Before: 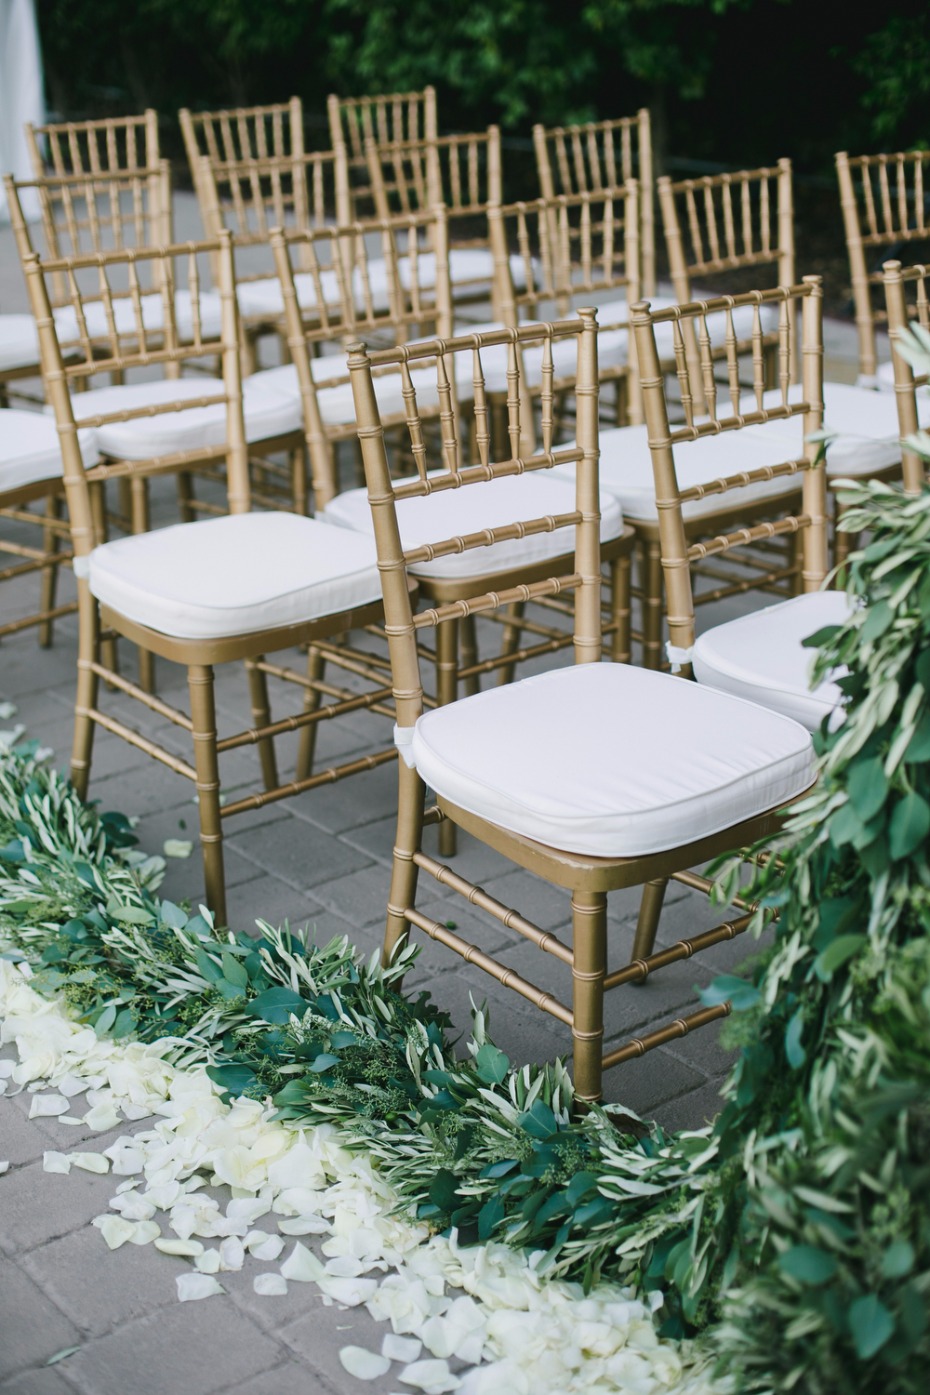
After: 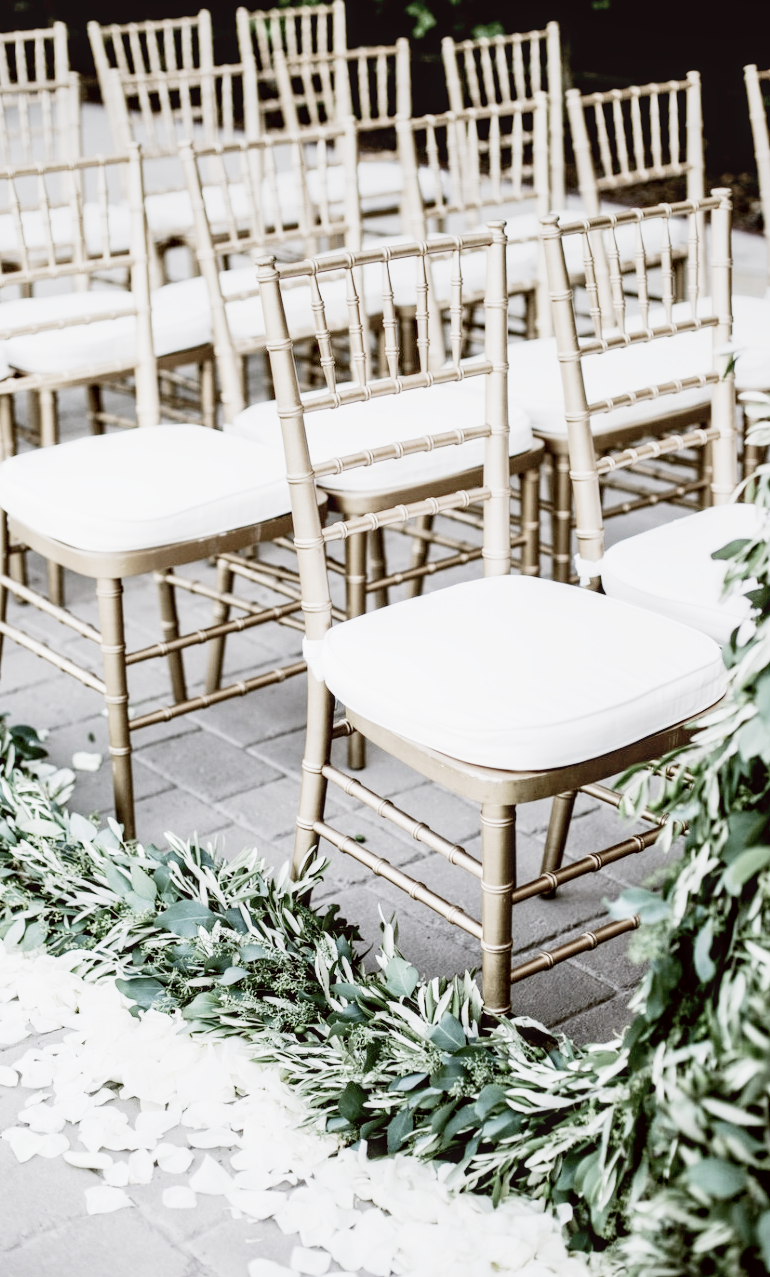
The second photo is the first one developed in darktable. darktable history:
sigmoid: contrast 1.8, skew -0.2, preserve hue 0%, red attenuation 0.1, red rotation 0.035, green attenuation 0.1, green rotation -0.017, blue attenuation 0.15, blue rotation -0.052, base primaries Rec2020
exposure: black level correction 0.016, exposure 1.774 EV, compensate highlight preservation false
color calibration: illuminant as shot in camera, x 0.358, y 0.373, temperature 4628.91 K
local contrast: on, module defaults
crop: left 9.807%, top 6.259%, right 7.334%, bottom 2.177%
color balance rgb: shadows lift › luminance 1%, shadows lift › chroma 0.2%, shadows lift › hue 20°, power › luminance 1%, power › chroma 0.4%, power › hue 34°, highlights gain › luminance 0.8%, highlights gain › chroma 0.4%, highlights gain › hue 44°, global offset › chroma 0.4%, global offset › hue 34°, white fulcrum 0.08 EV, linear chroma grading › shadows -7%, linear chroma grading › highlights -7%, linear chroma grading › global chroma -10%, linear chroma grading › mid-tones -8%, perceptual saturation grading › global saturation -28%, perceptual saturation grading › highlights -20%, perceptual saturation grading › mid-tones -24%, perceptual saturation grading › shadows -24%, perceptual brilliance grading › global brilliance -1%, perceptual brilliance grading › highlights -1%, perceptual brilliance grading › mid-tones -1%, perceptual brilliance grading › shadows -1%, global vibrance -17%, contrast -6%
